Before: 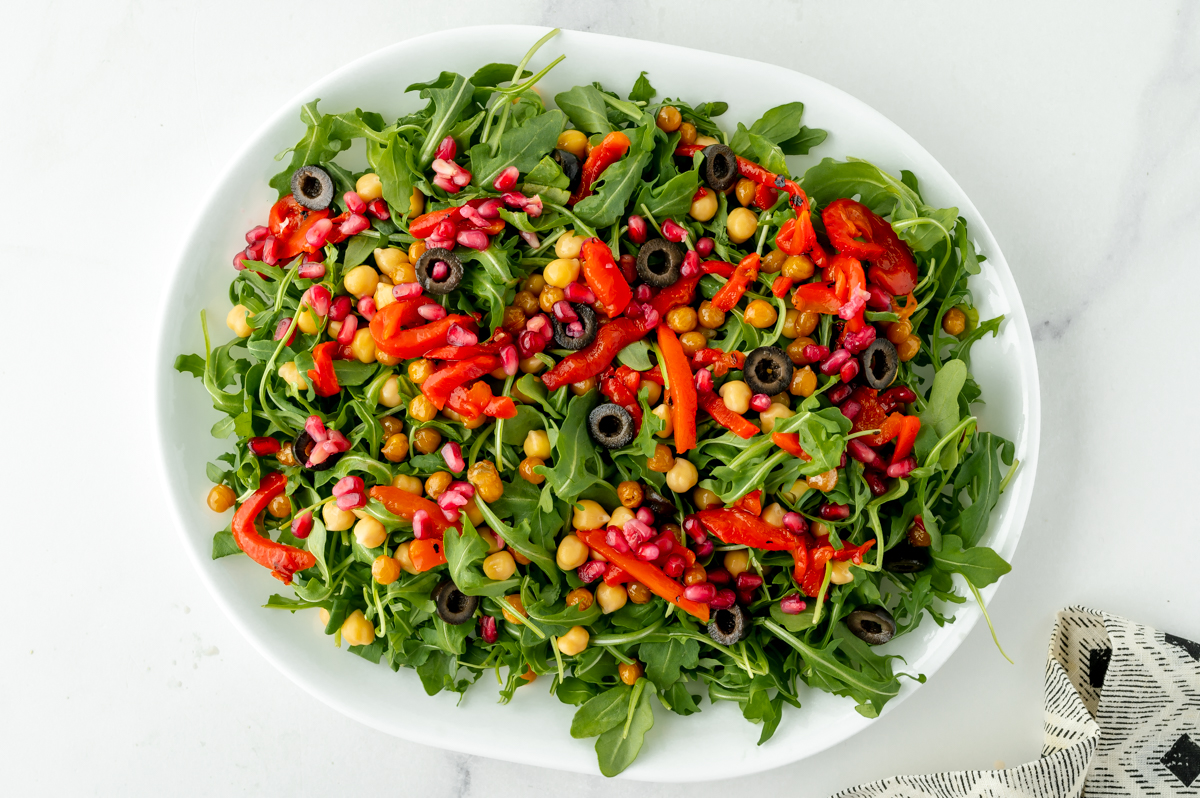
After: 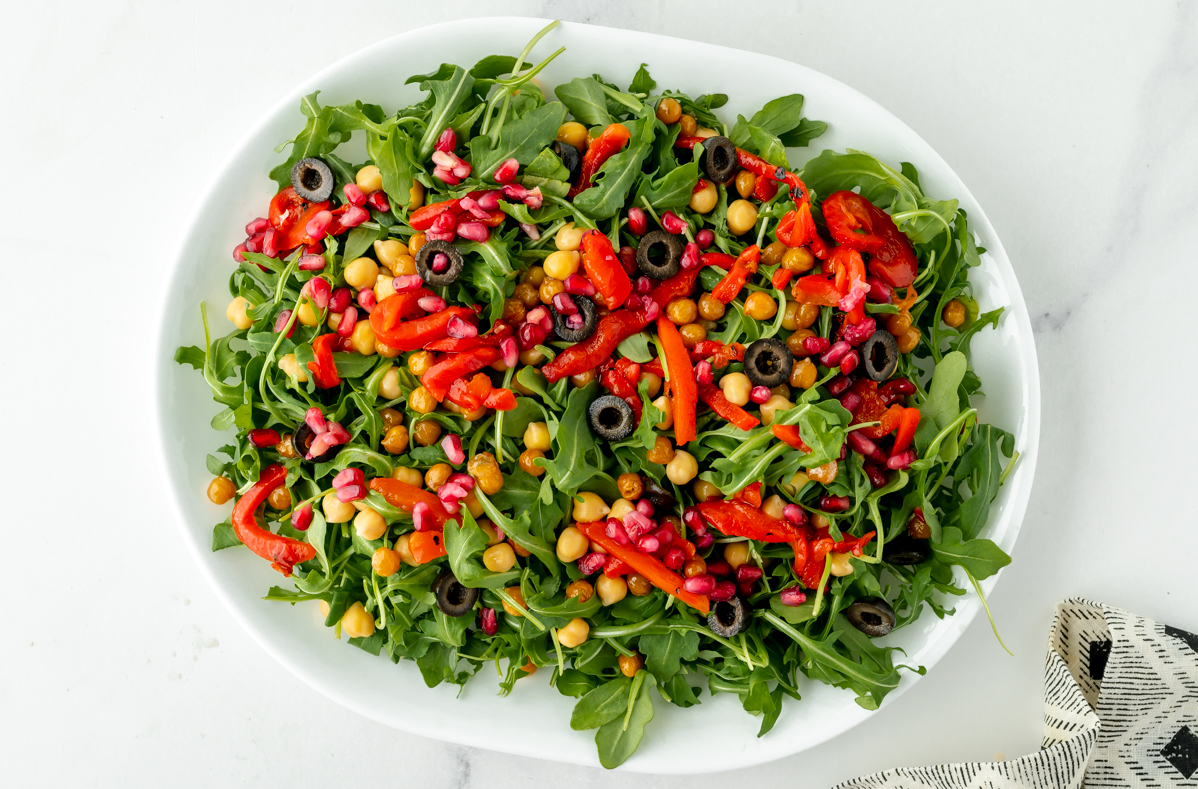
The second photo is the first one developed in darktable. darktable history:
crop: top 1.02%, right 0.1%
